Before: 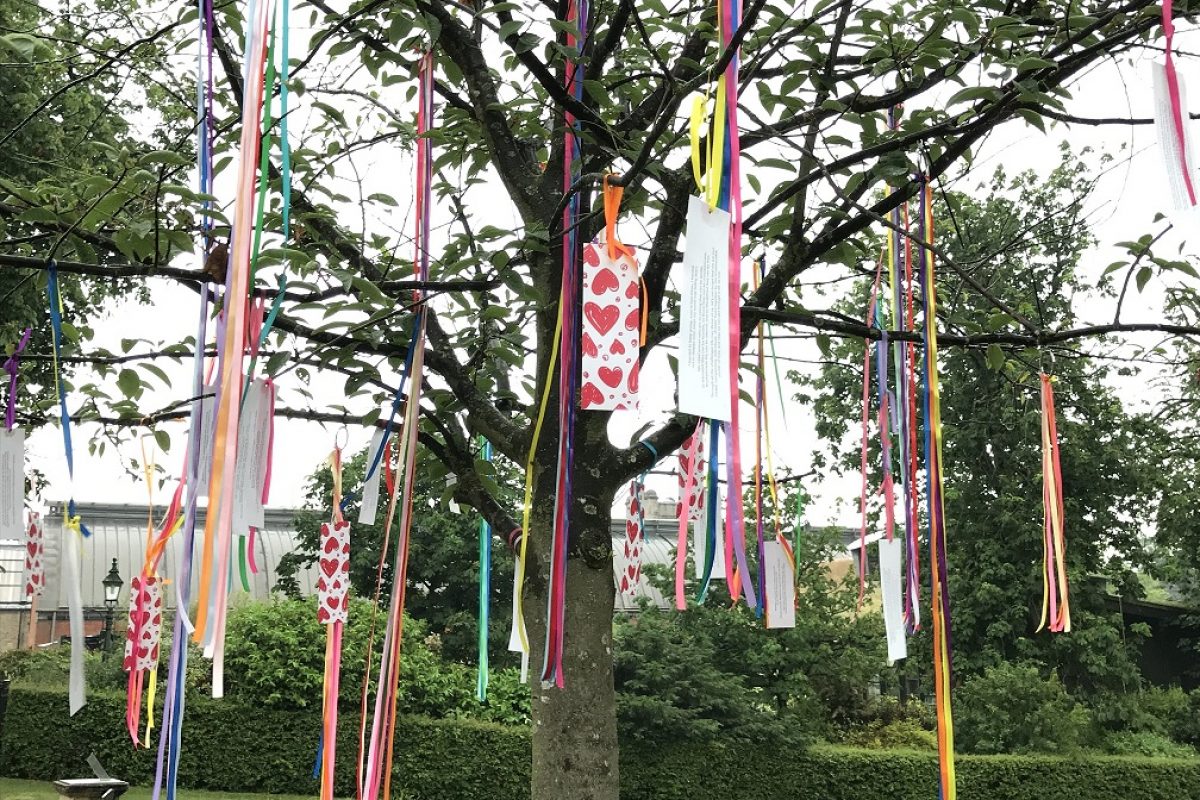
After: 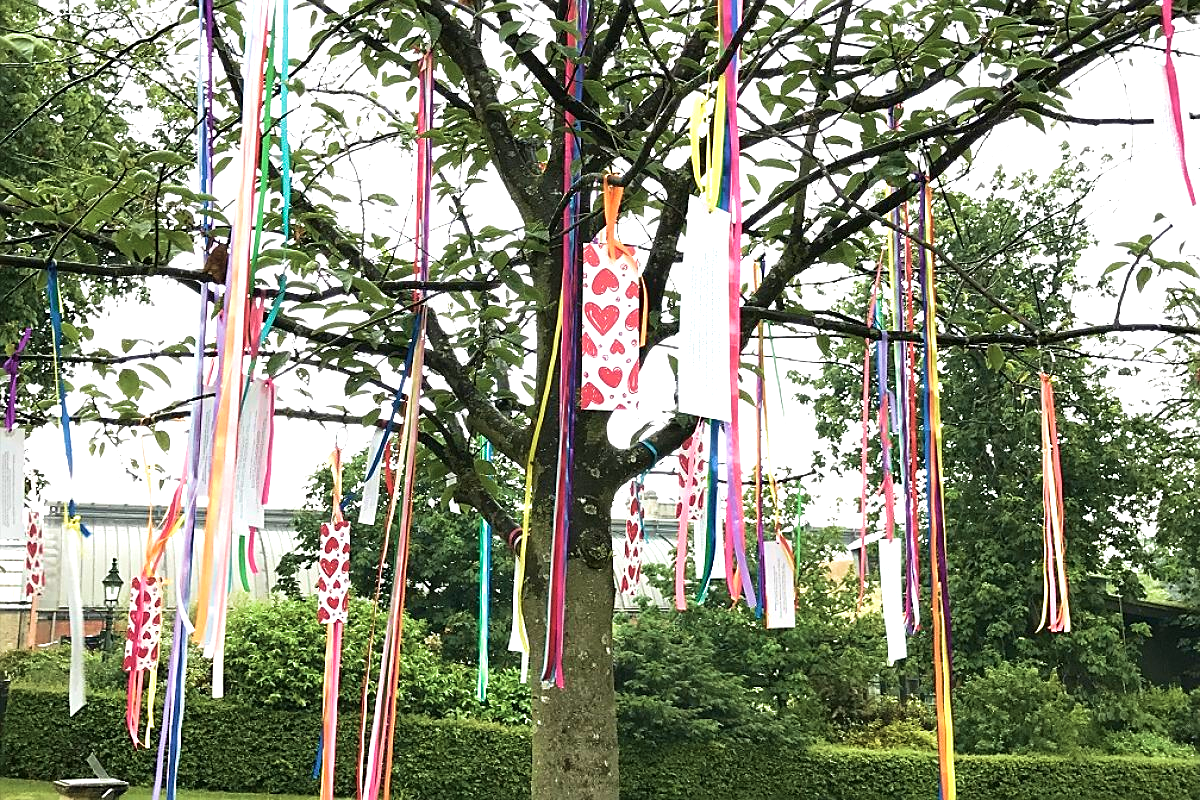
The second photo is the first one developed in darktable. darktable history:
exposure: black level correction 0, exposure 0.499 EV, compensate highlight preservation false
sharpen: on, module defaults
shadows and highlights: shadows -13.18, white point adjustment 3.83, highlights 28.58
velvia: strength 50.37%
